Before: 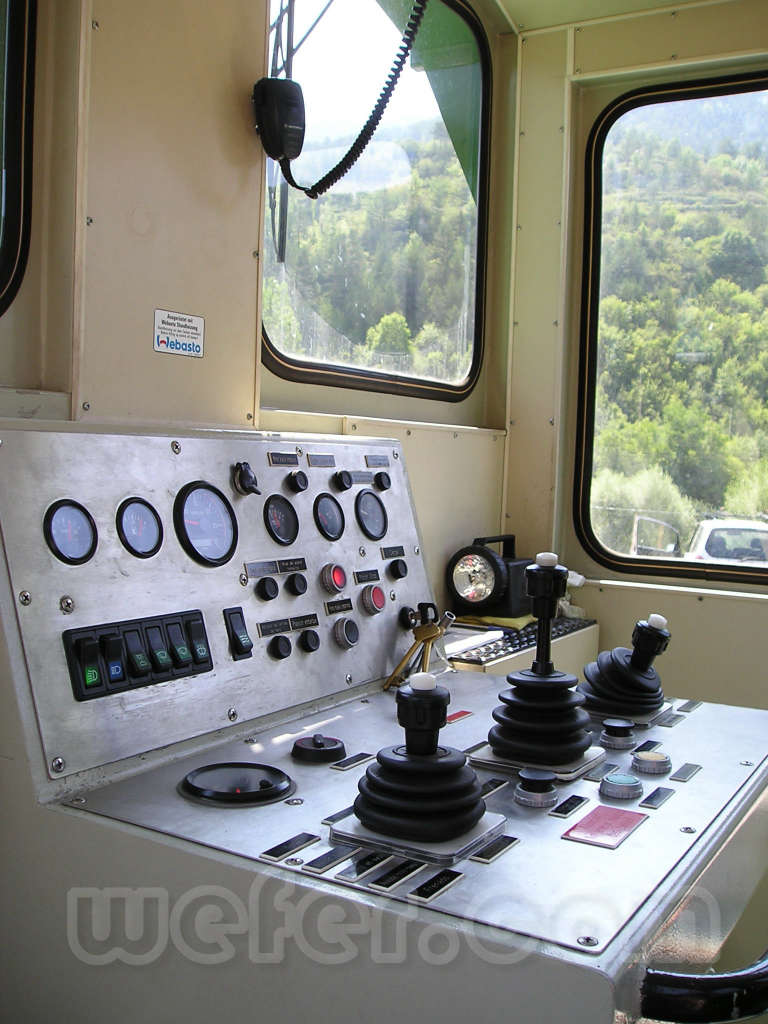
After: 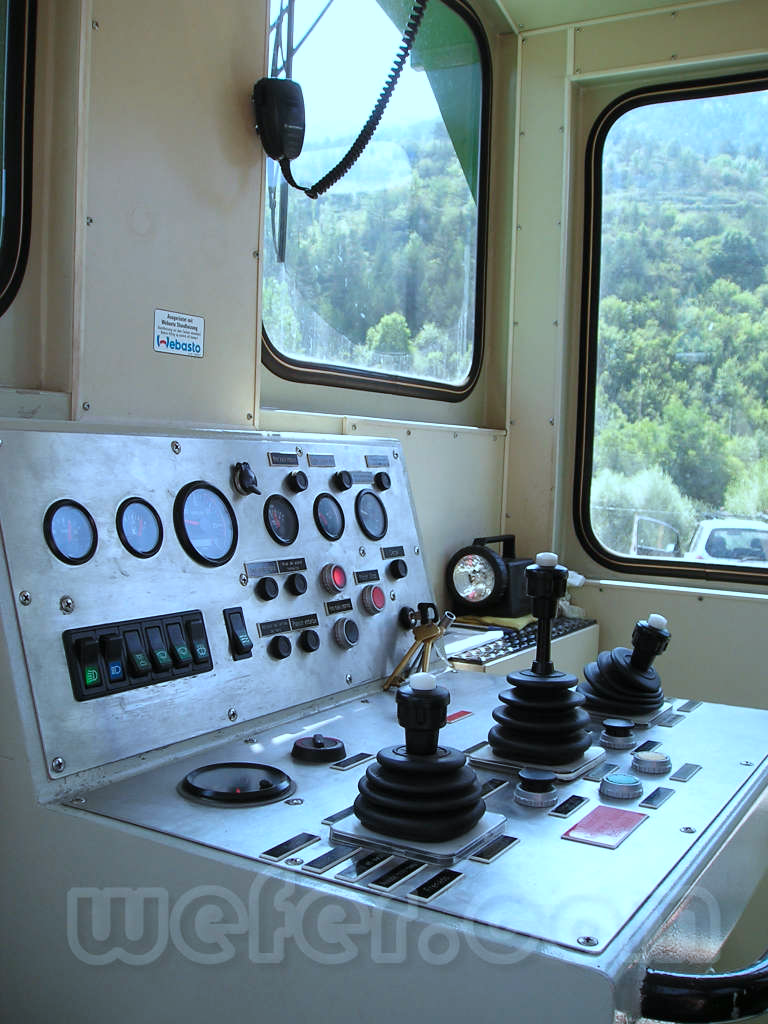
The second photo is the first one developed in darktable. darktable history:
color correction: highlights a* -9.82, highlights b* -21.45
